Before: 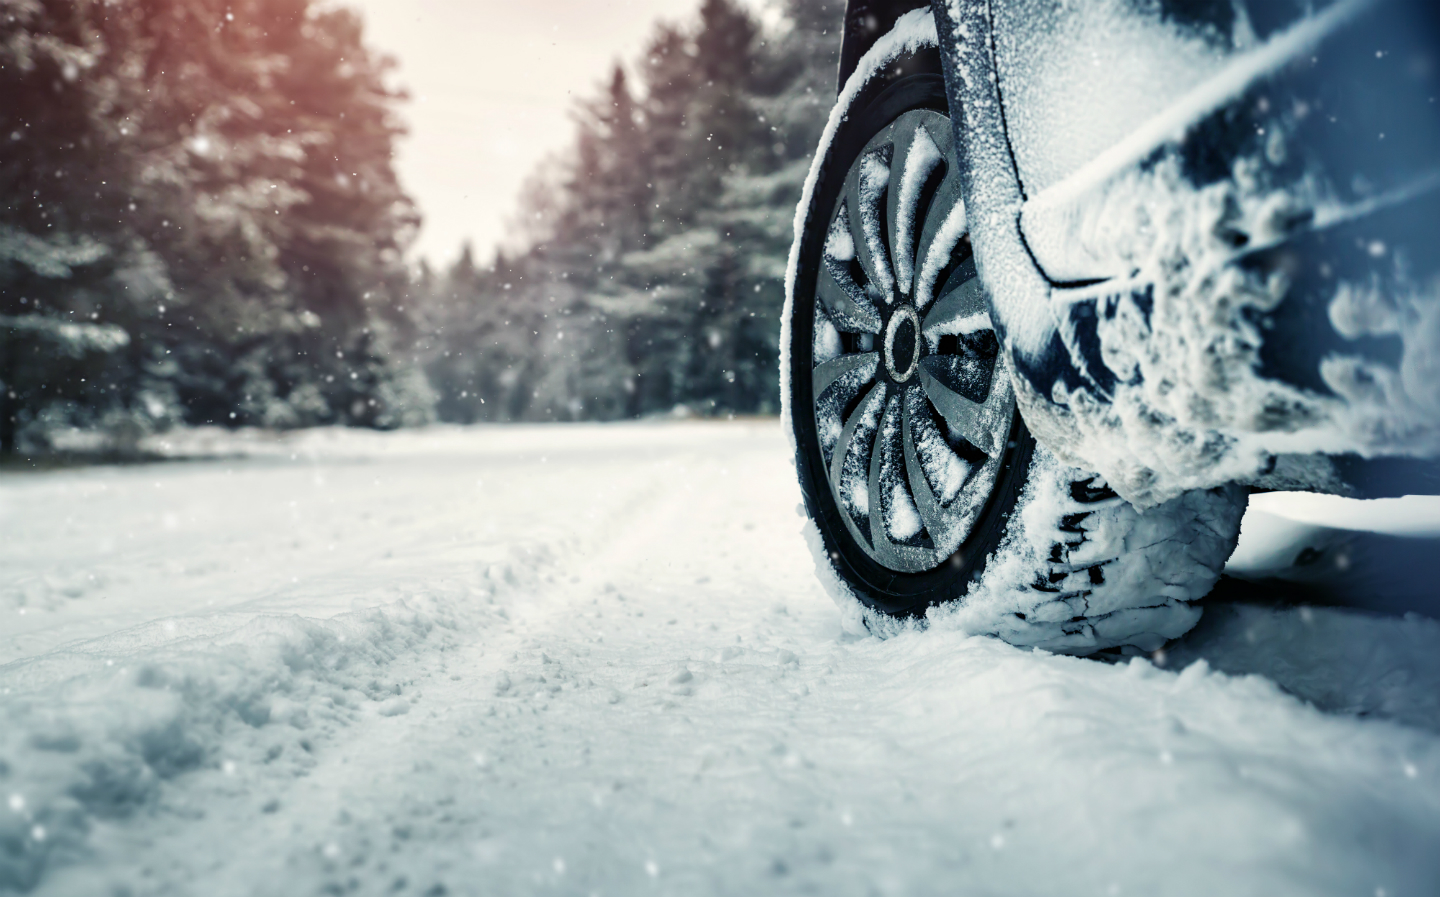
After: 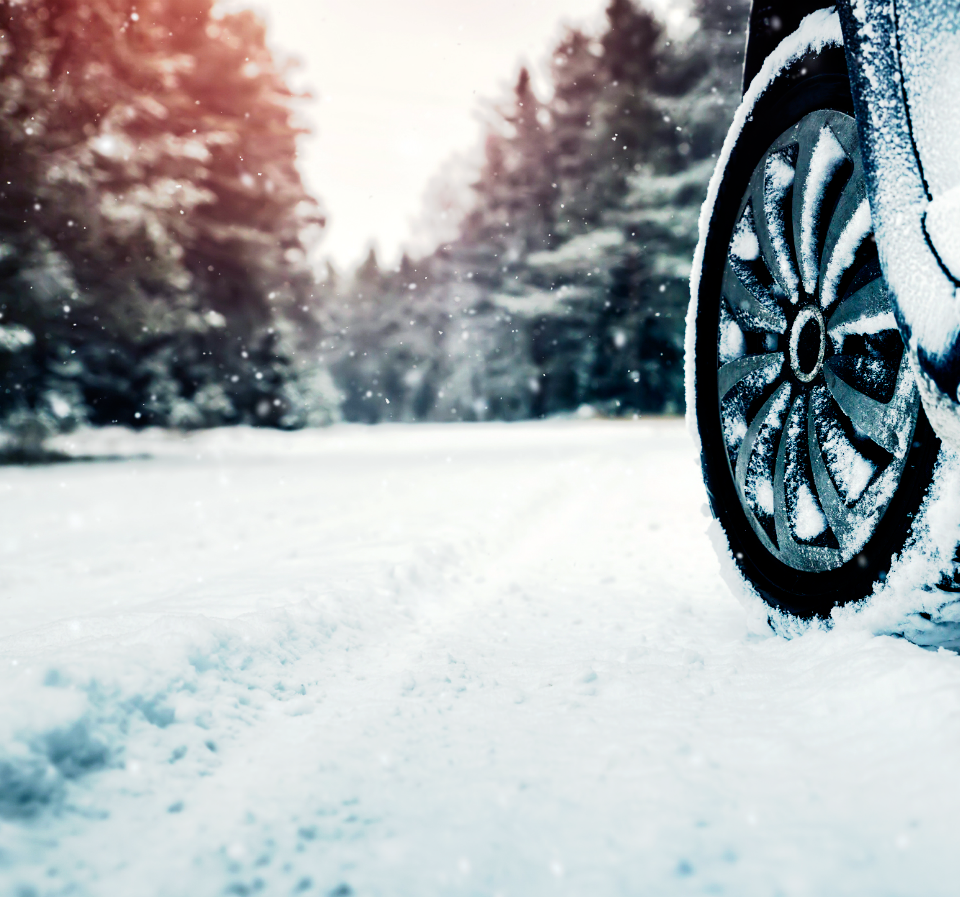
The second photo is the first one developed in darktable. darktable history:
crop and rotate: left 6.617%, right 26.717%
shadows and highlights: shadows -70, highlights 35, soften with gaussian
exposure: black level correction -0.001, exposure 0.08 EV, compensate highlight preservation false
white balance: red 0.988, blue 1.017
tone curve: curves: ch0 [(0, 0) (0.003, 0.001) (0.011, 0.001) (0.025, 0.001) (0.044, 0.001) (0.069, 0.003) (0.1, 0.007) (0.136, 0.013) (0.177, 0.032) (0.224, 0.083) (0.277, 0.157) (0.335, 0.237) (0.399, 0.334) (0.468, 0.446) (0.543, 0.562) (0.623, 0.683) (0.709, 0.801) (0.801, 0.869) (0.898, 0.918) (1, 1)], preserve colors none
